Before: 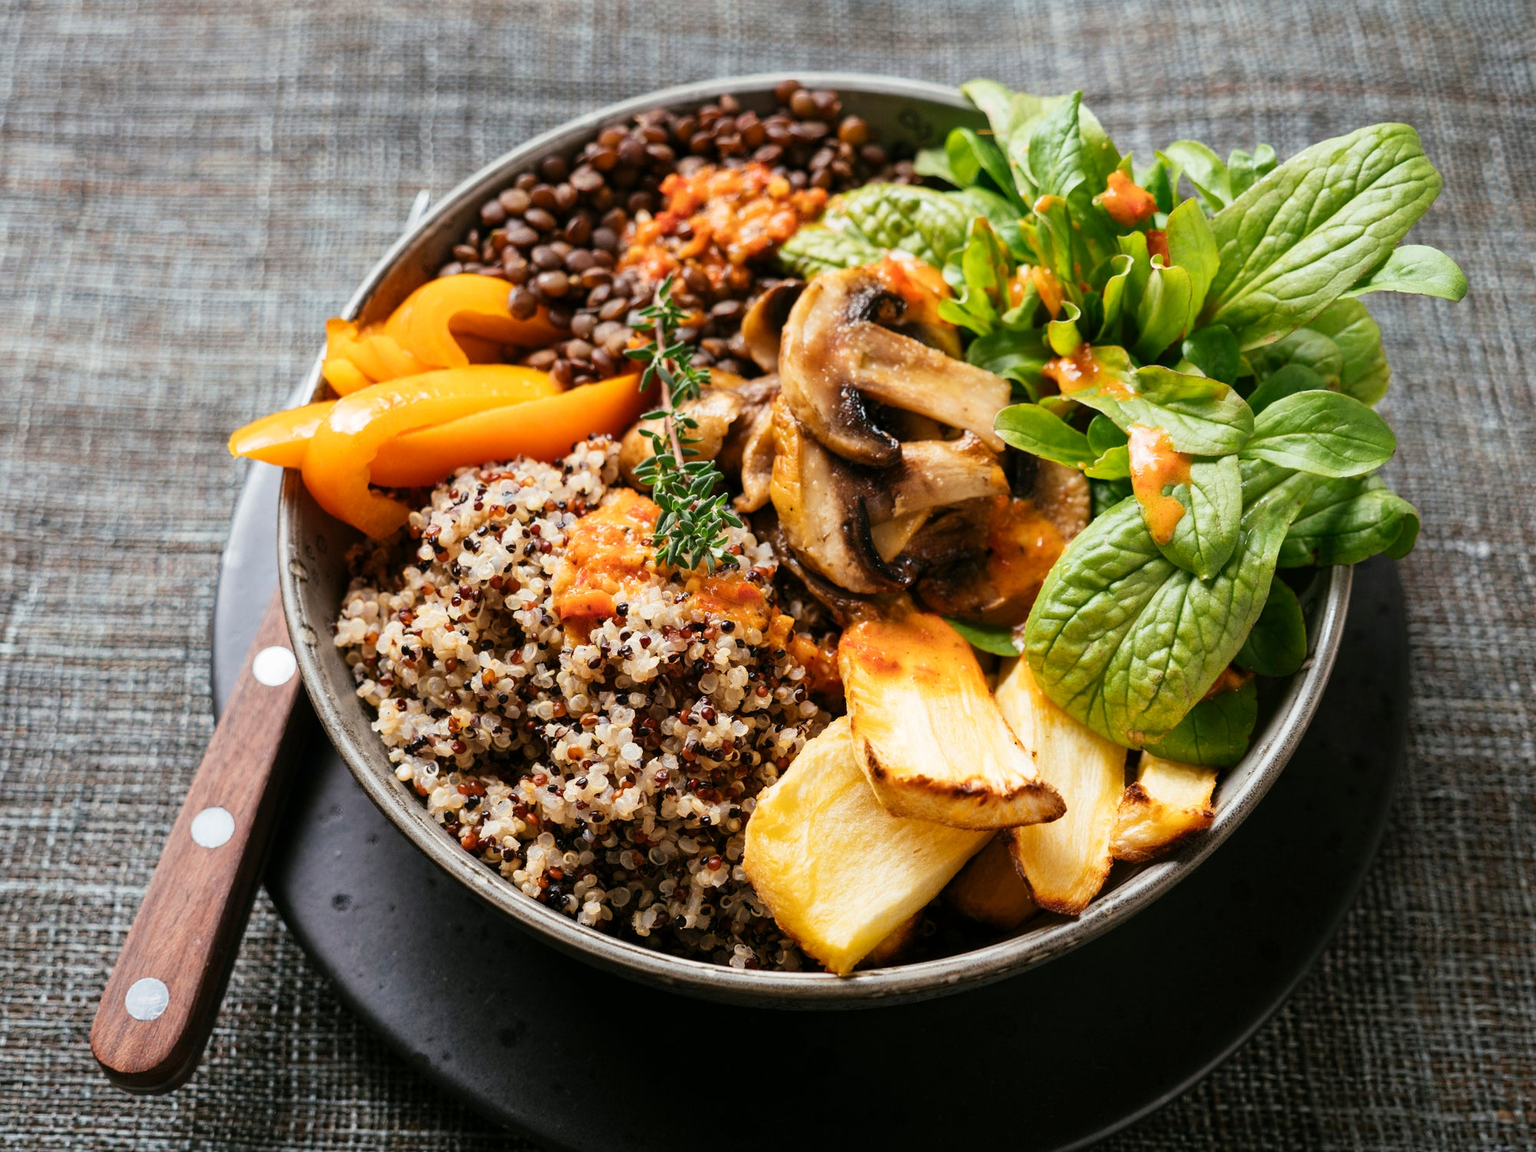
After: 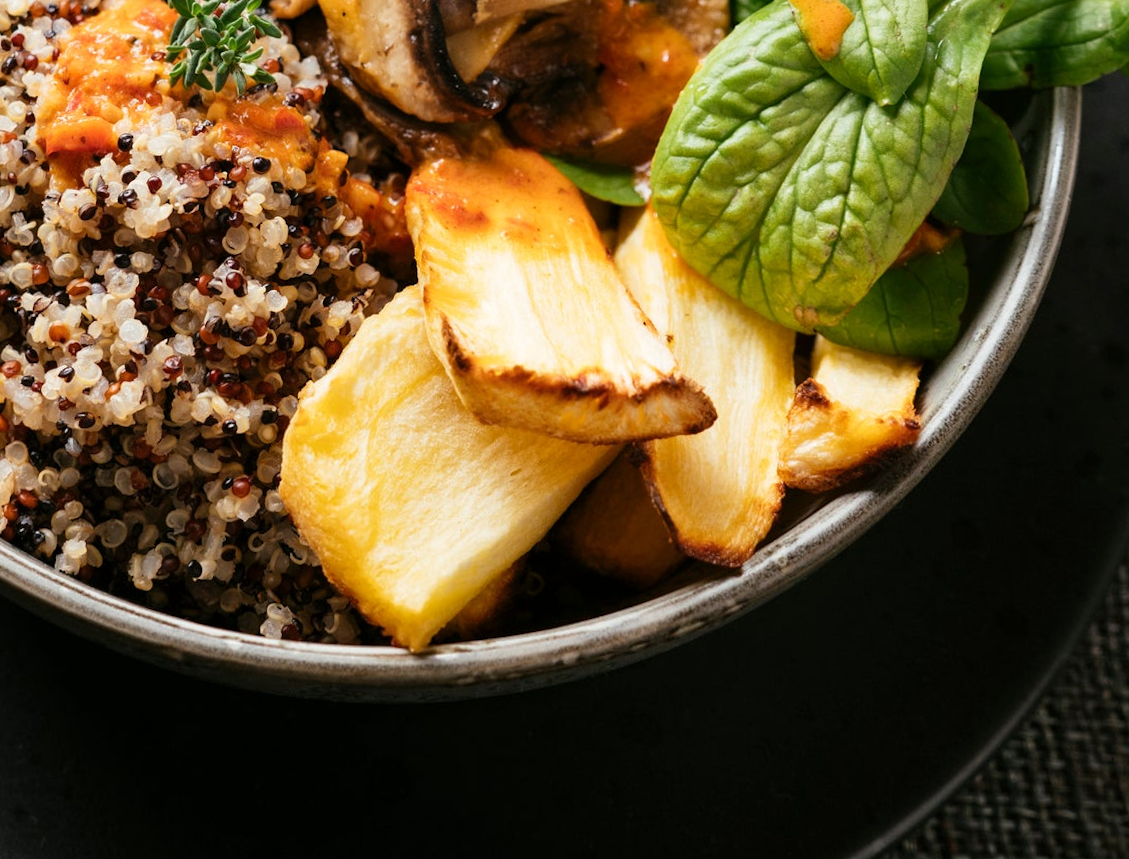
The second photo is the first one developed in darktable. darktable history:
rotate and perspective: rotation 0.128°, lens shift (vertical) -0.181, lens shift (horizontal) -0.044, shear 0.001, automatic cropping off
crop: left 34.479%, top 38.822%, right 13.718%, bottom 5.172%
